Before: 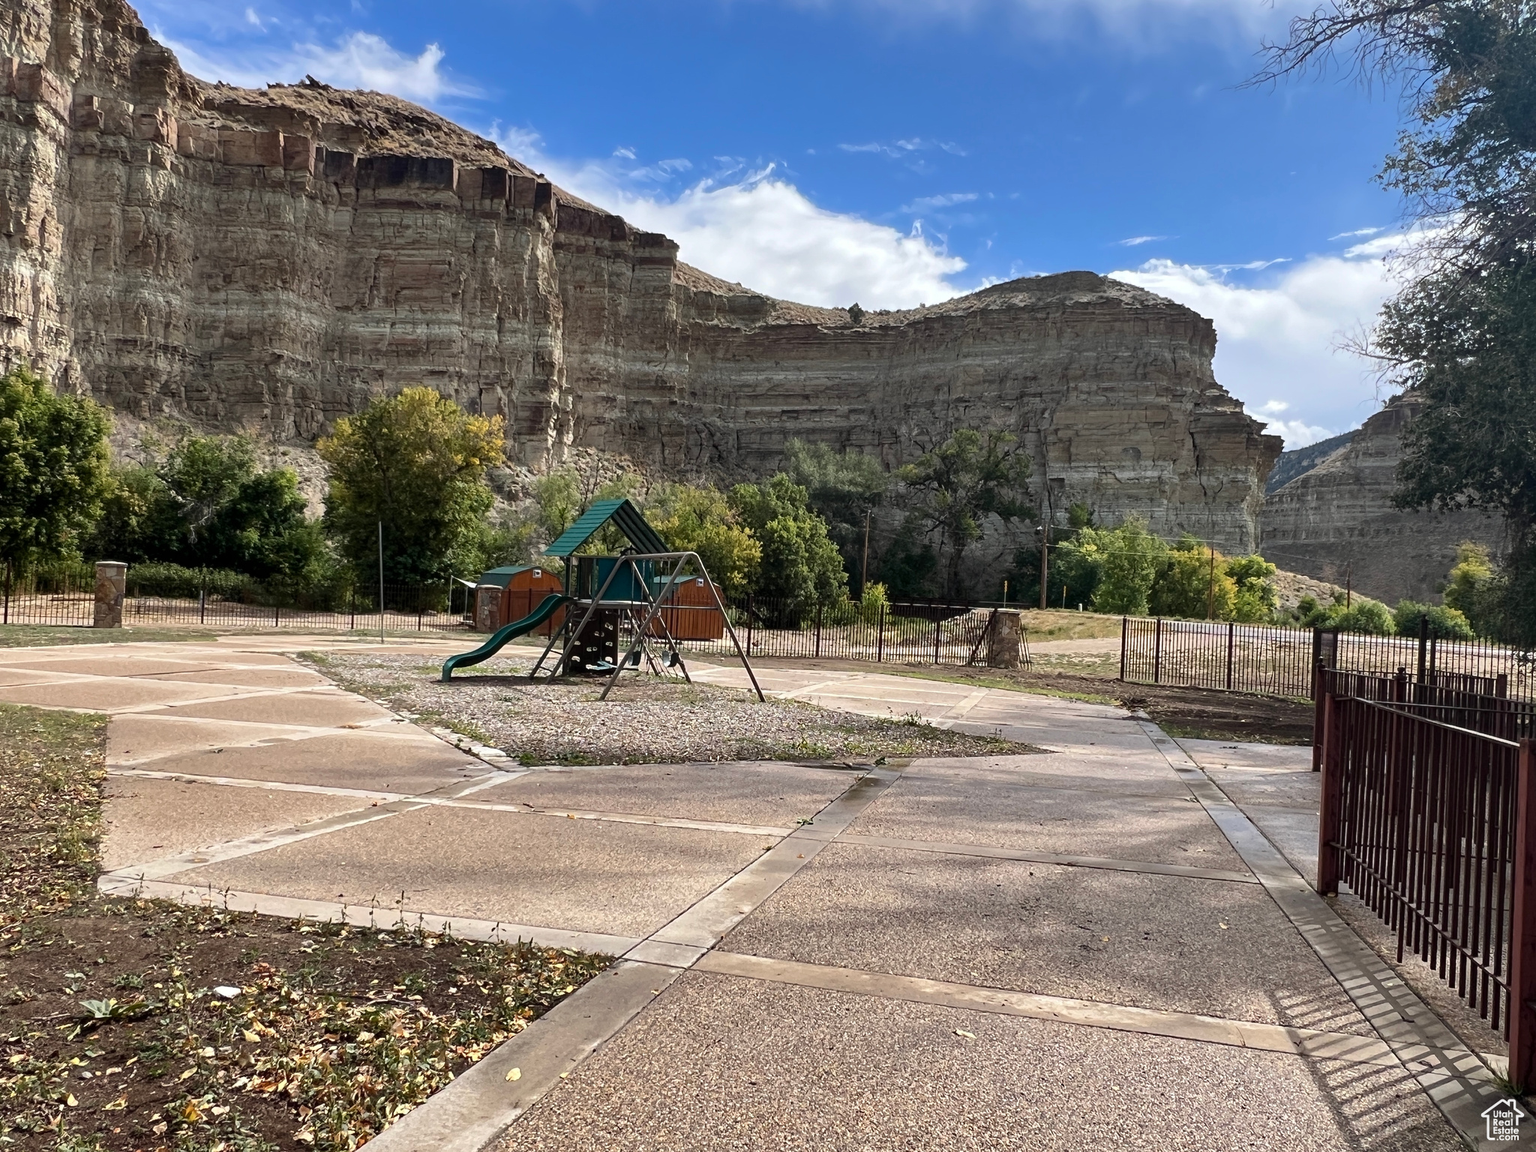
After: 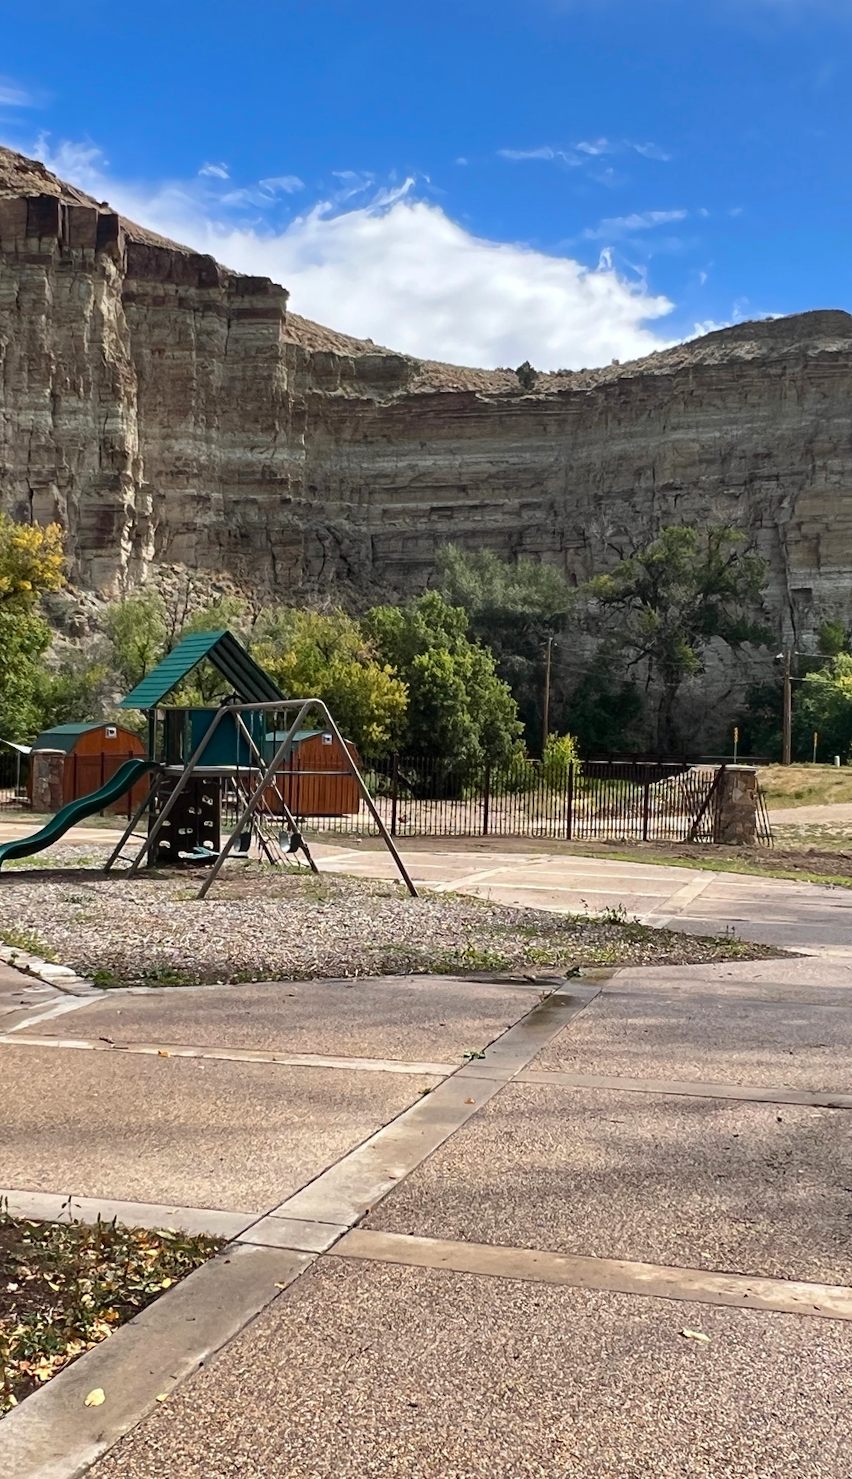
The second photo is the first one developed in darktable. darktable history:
rotate and perspective: rotation -1.32°, lens shift (horizontal) -0.031, crop left 0.015, crop right 0.985, crop top 0.047, crop bottom 0.982
contrast brightness saturation: saturation 0.13
crop: left 28.583%, right 29.231%
